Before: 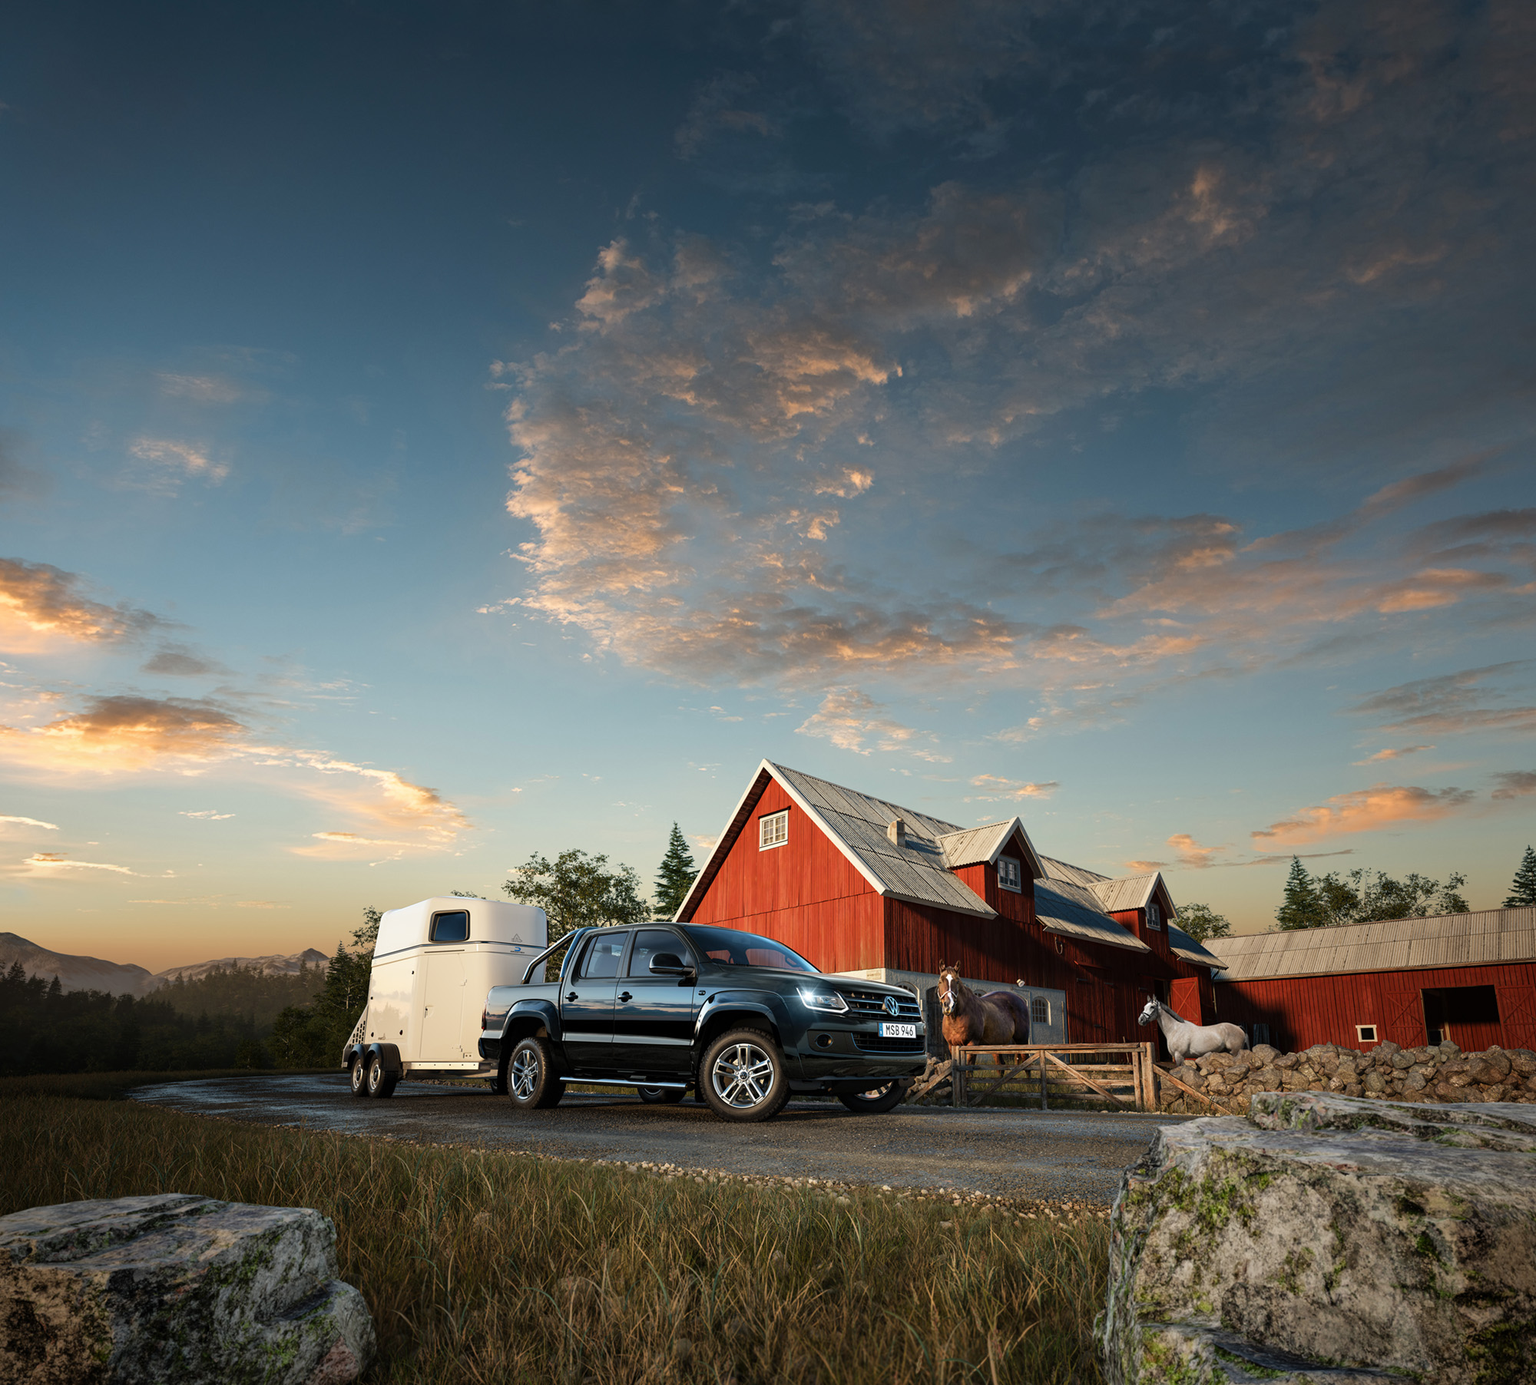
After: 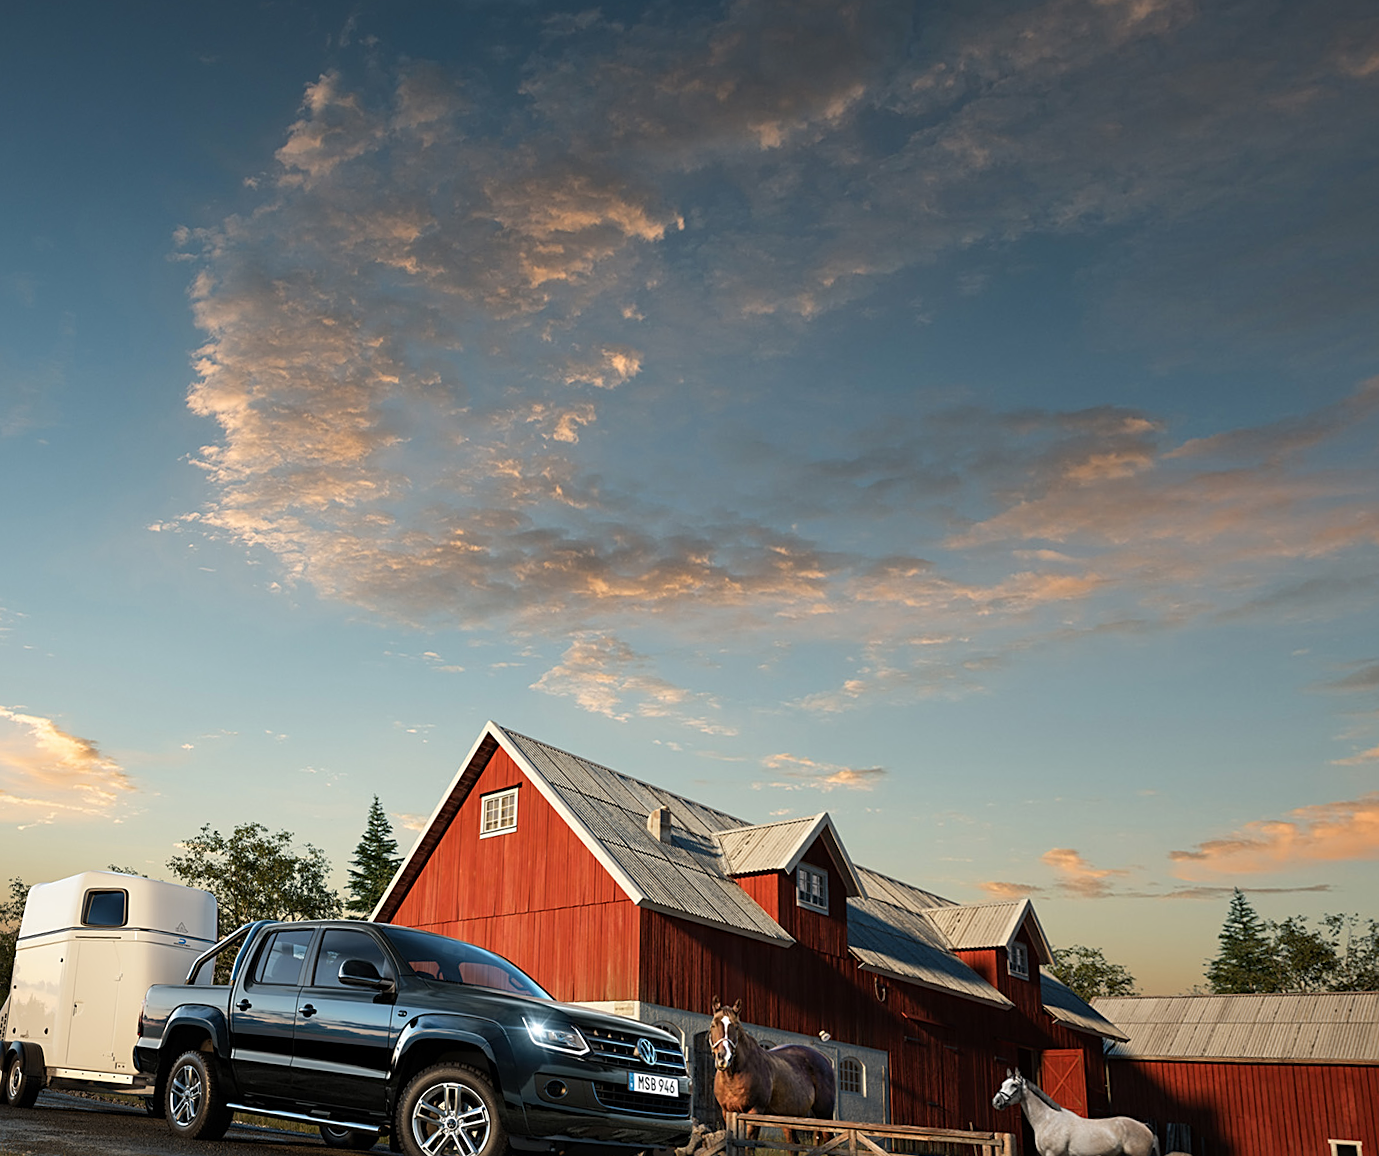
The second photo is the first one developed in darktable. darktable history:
rotate and perspective: rotation 1.69°, lens shift (vertical) -0.023, lens shift (horizontal) -0.291, crop left 0.025, crop right 0.988, crop top 0.092, crop bottom 0.842
sharpen: on, module defaults
crop and rotate: left 17.046%, top 10.659%, right 12.989%, bottom 14.553%
